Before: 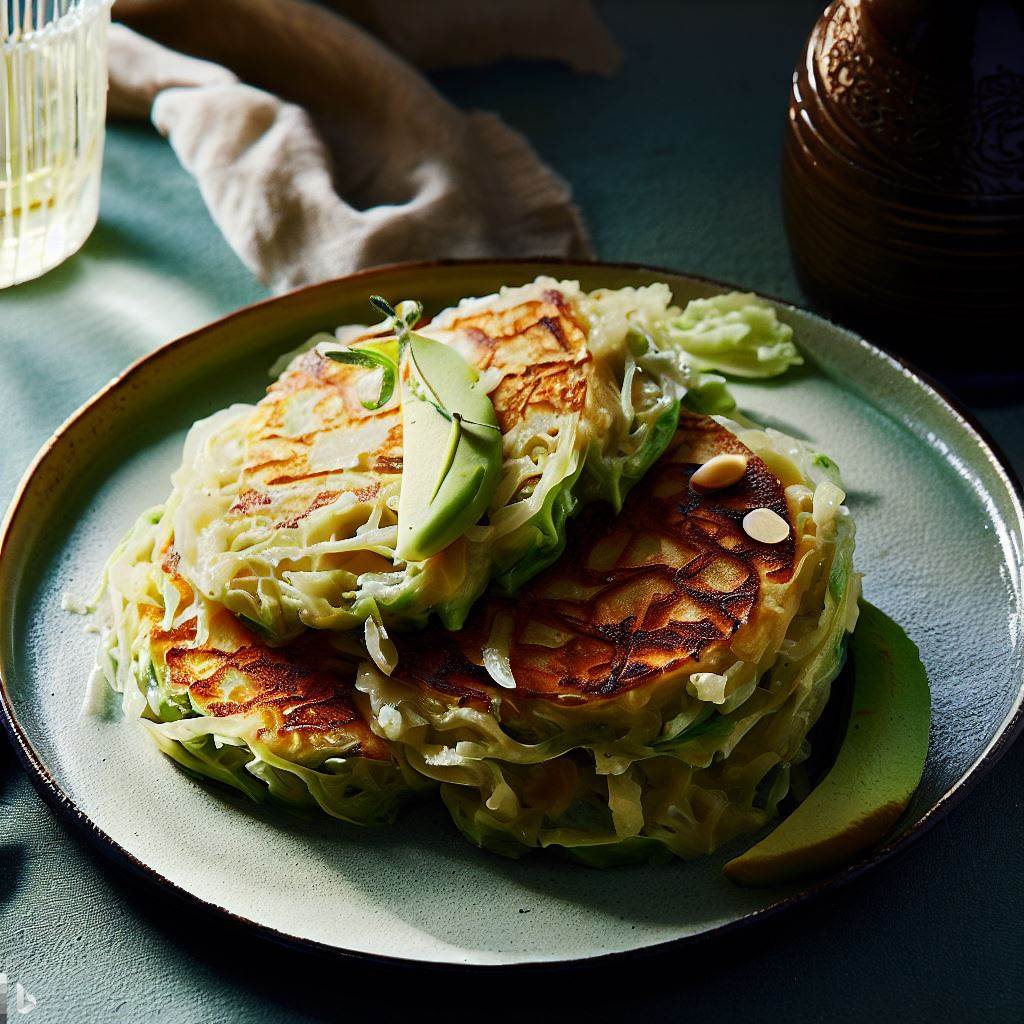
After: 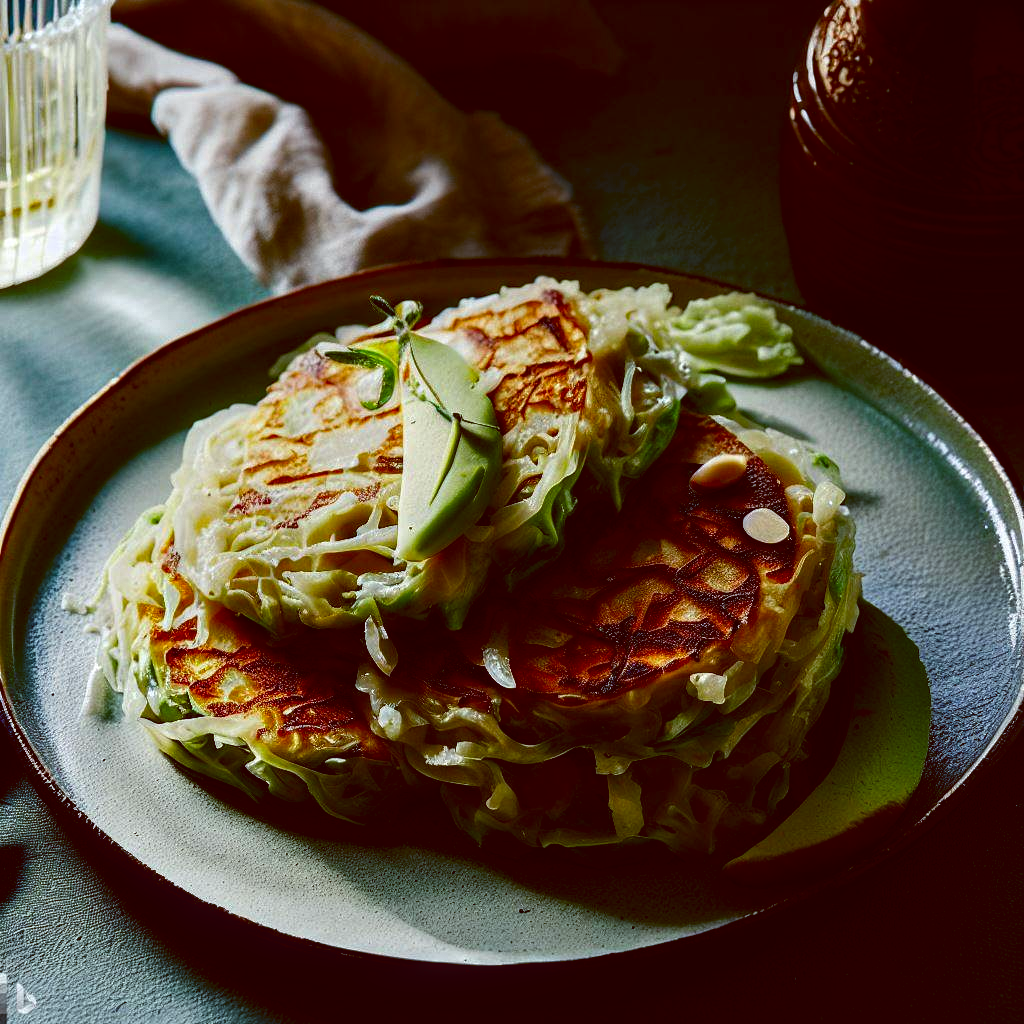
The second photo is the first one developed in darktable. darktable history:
contrast brightness saturation: brightness -0.2, saturation 0.08
local contrast: on, module defaults
color balance: lift [1, 1.015, 1.004, 0.985], gamma [1, 0.958, 0.971, 1.042], gain [1, 0.956, 0.977, 1.044]
